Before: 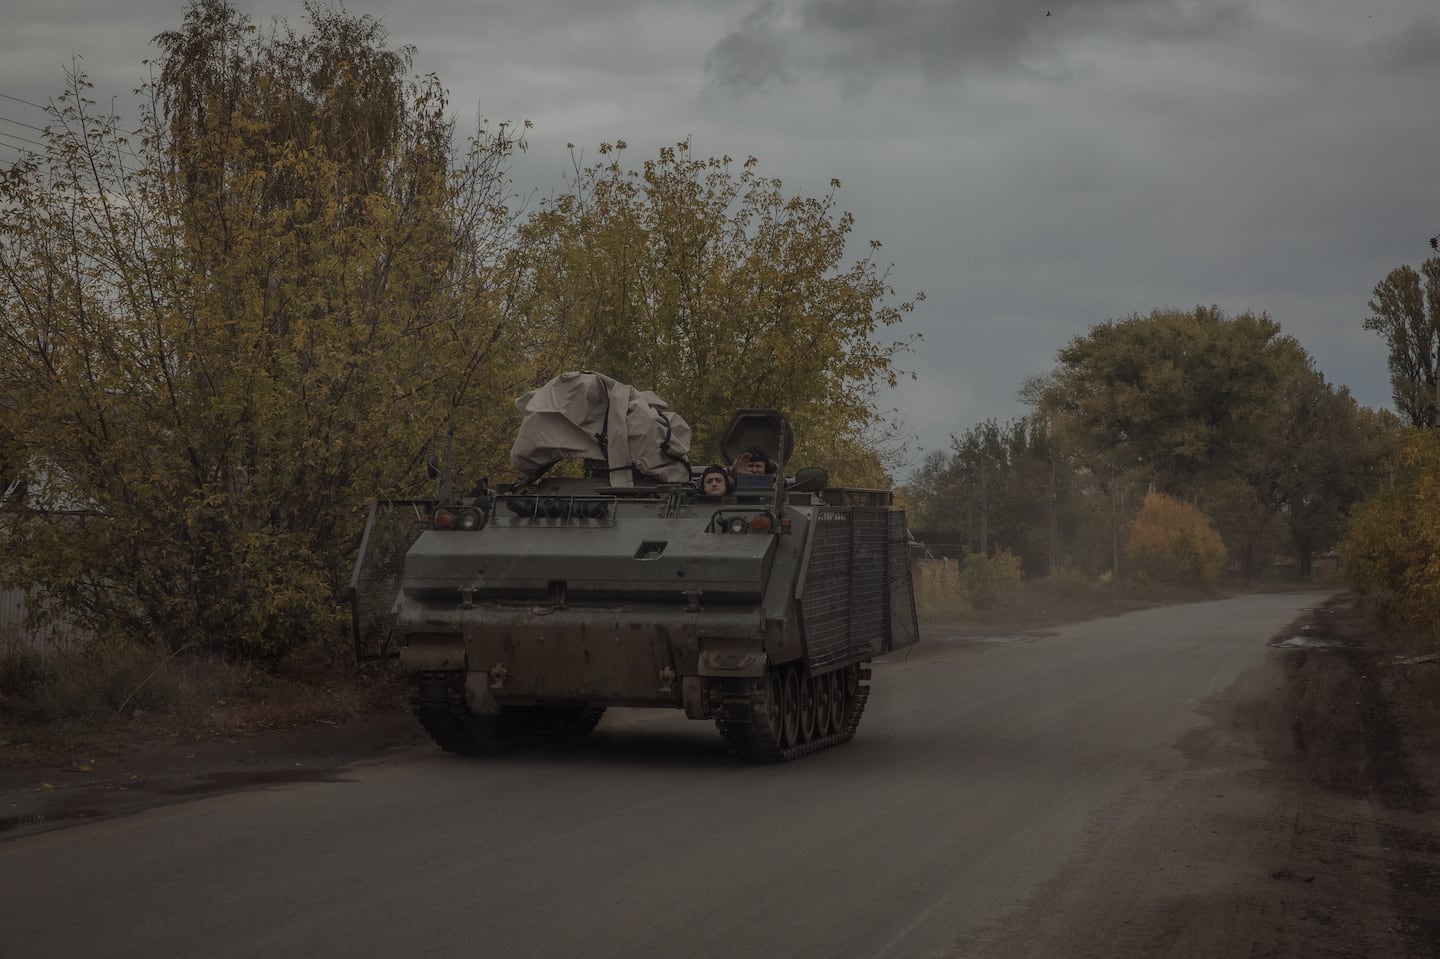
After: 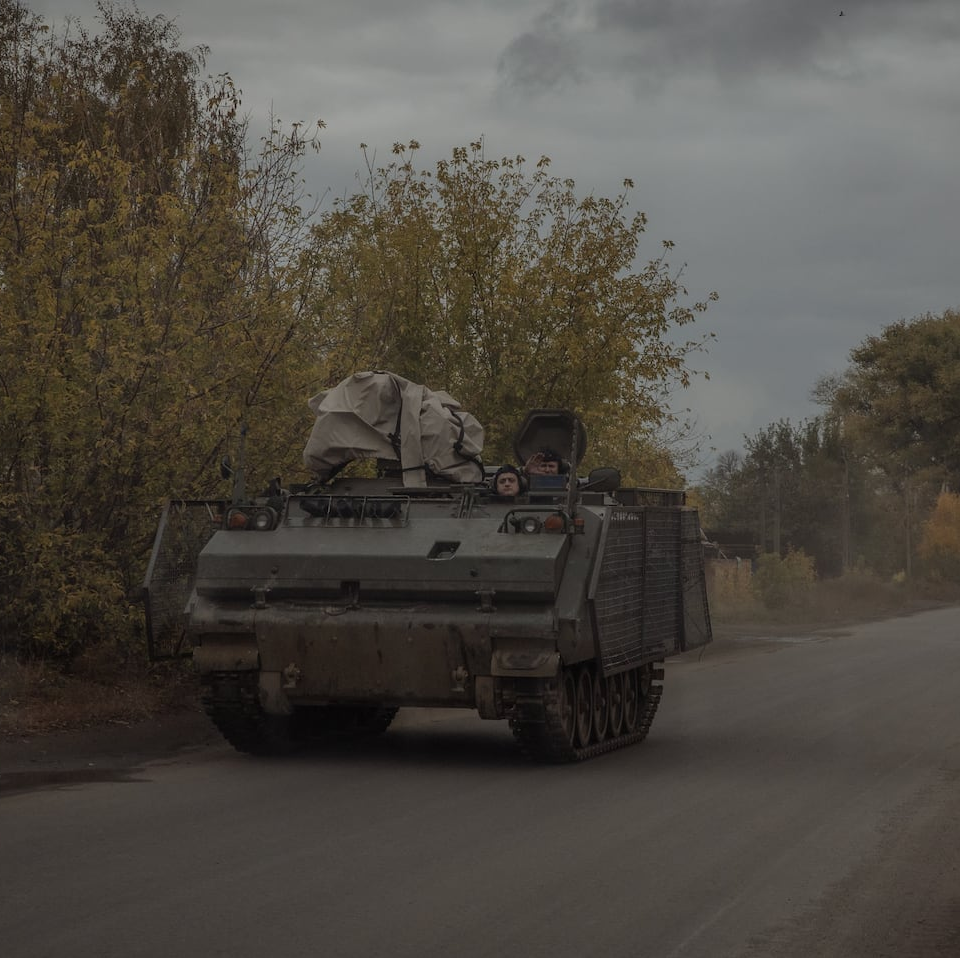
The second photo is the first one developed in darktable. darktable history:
crop and rotate: left 14.399%, right 18.931%
